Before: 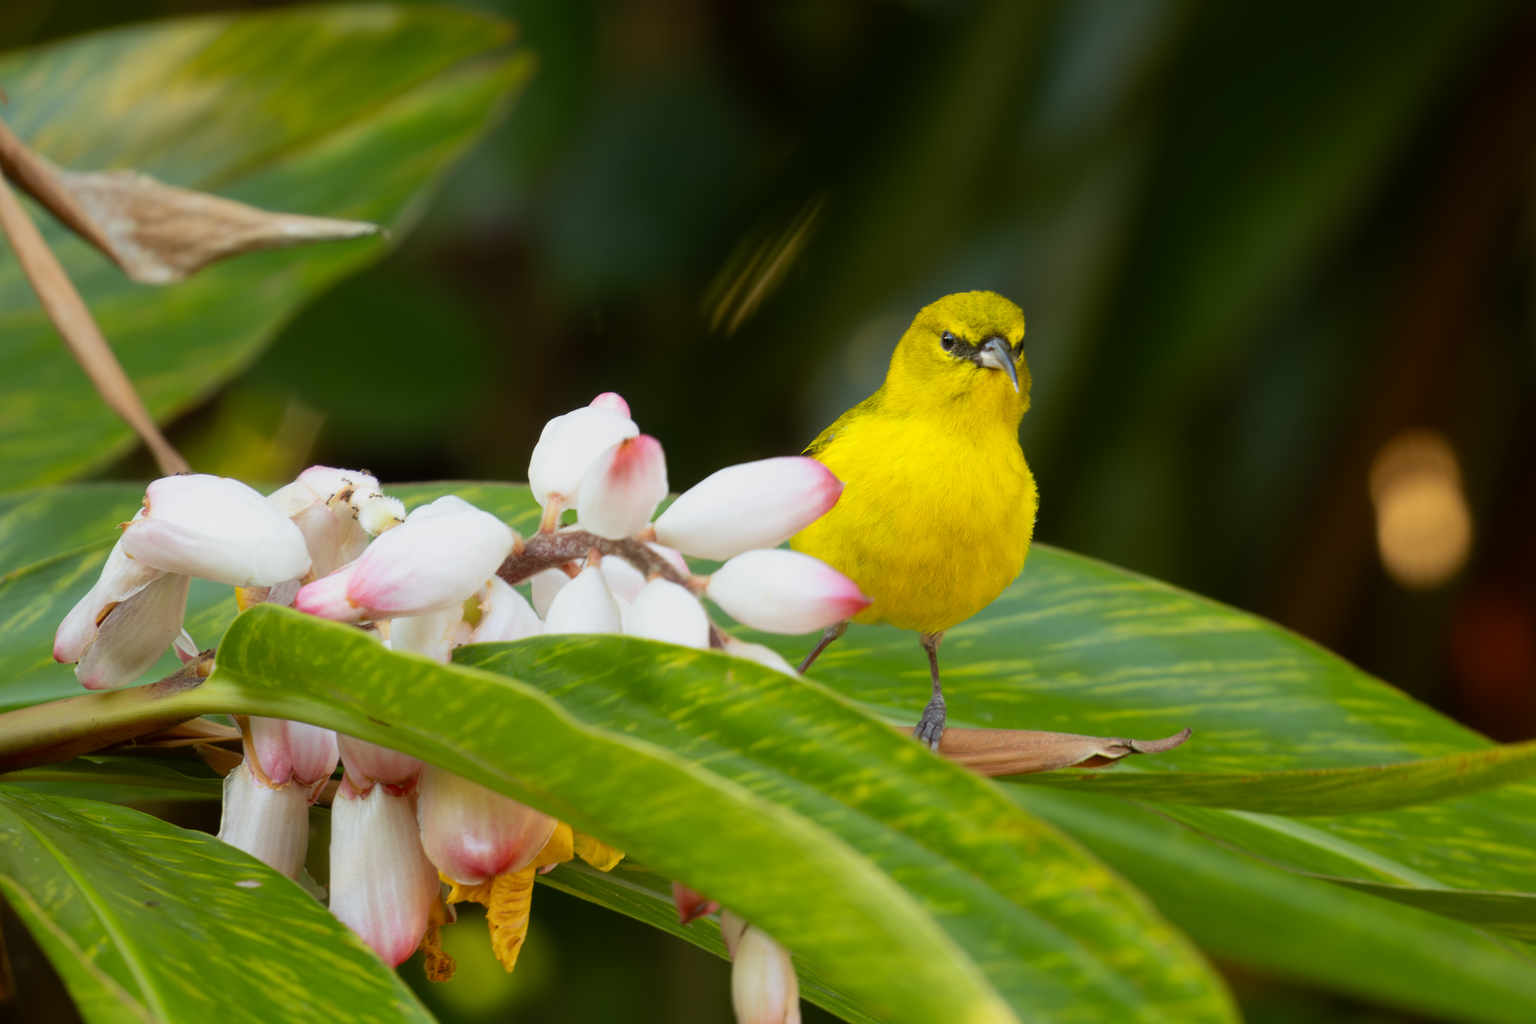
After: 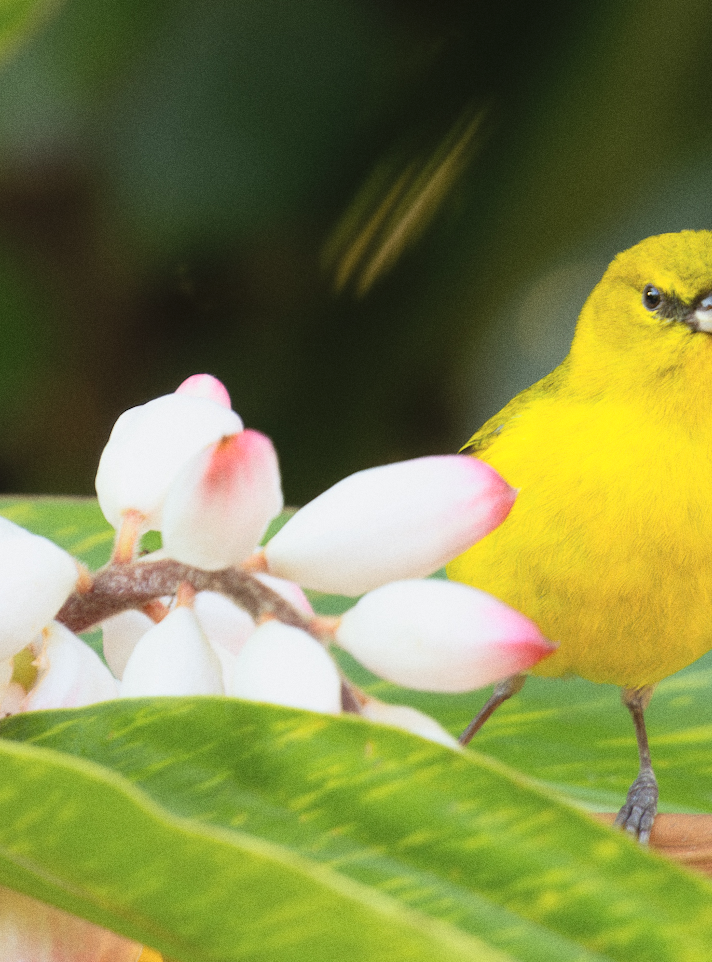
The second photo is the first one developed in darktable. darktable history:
contrast brightness saturation: contrast 0.14, brightness 0.21
crop and rotate: left 29.476%, top 10.214%, right 35.32%, bottom 17.333%
rotate and perspective: rotation -1°, crop left 0.011, crop right 0.989, crop top 0.025, crop bottom 0.975
grain: coarseness 0.09 ISO
